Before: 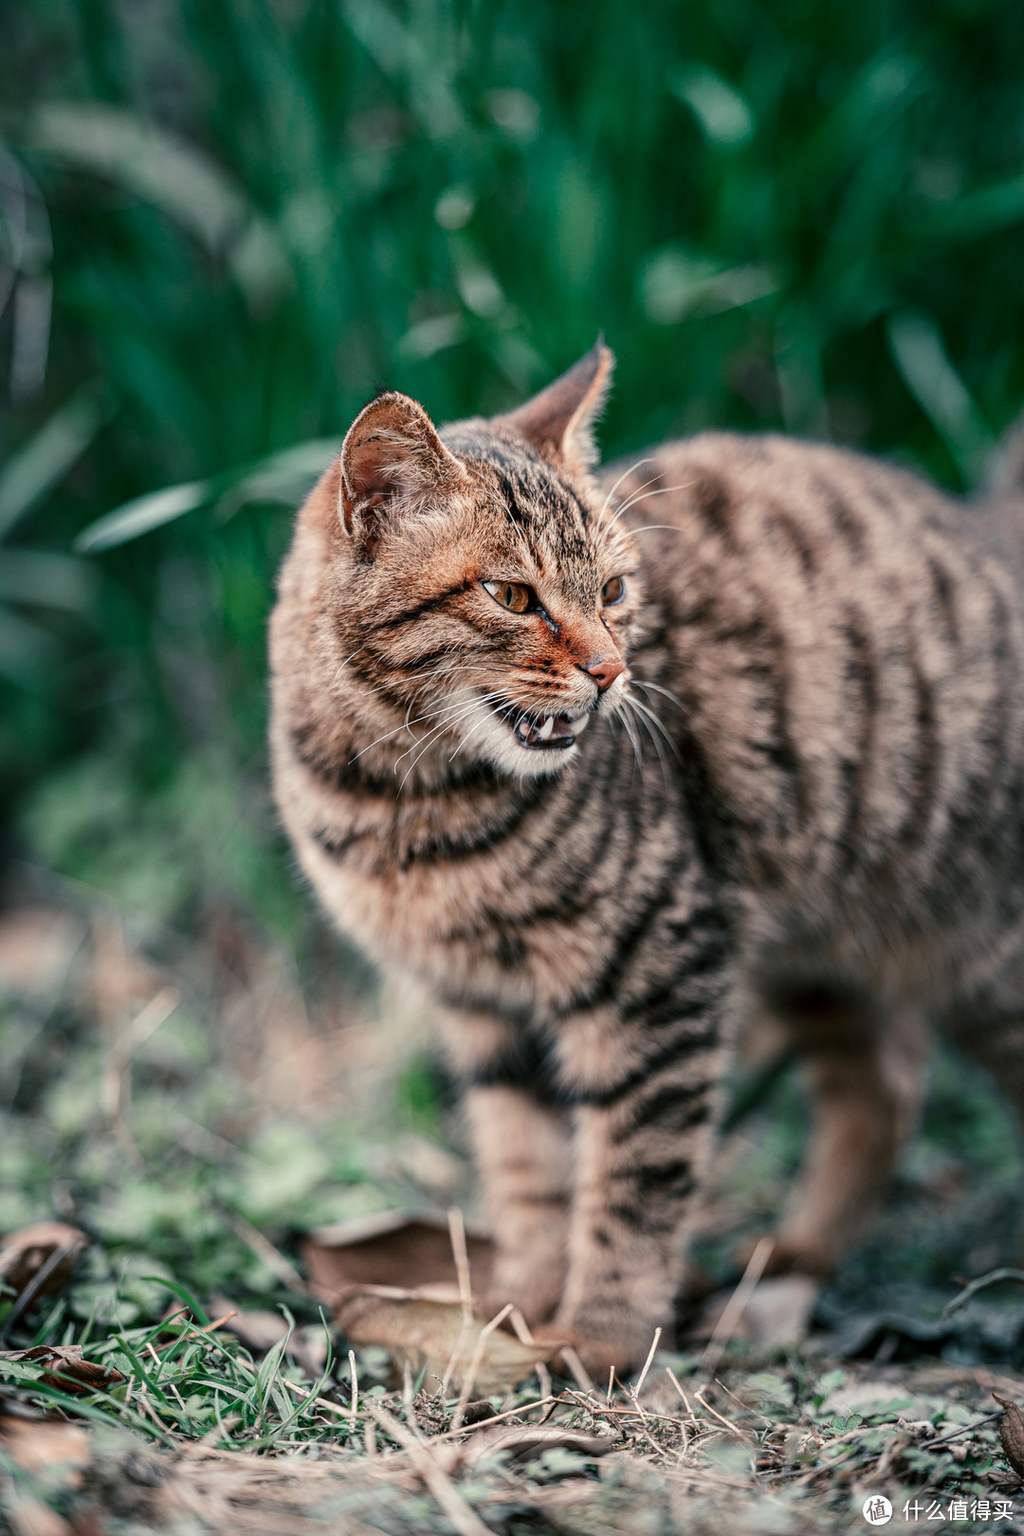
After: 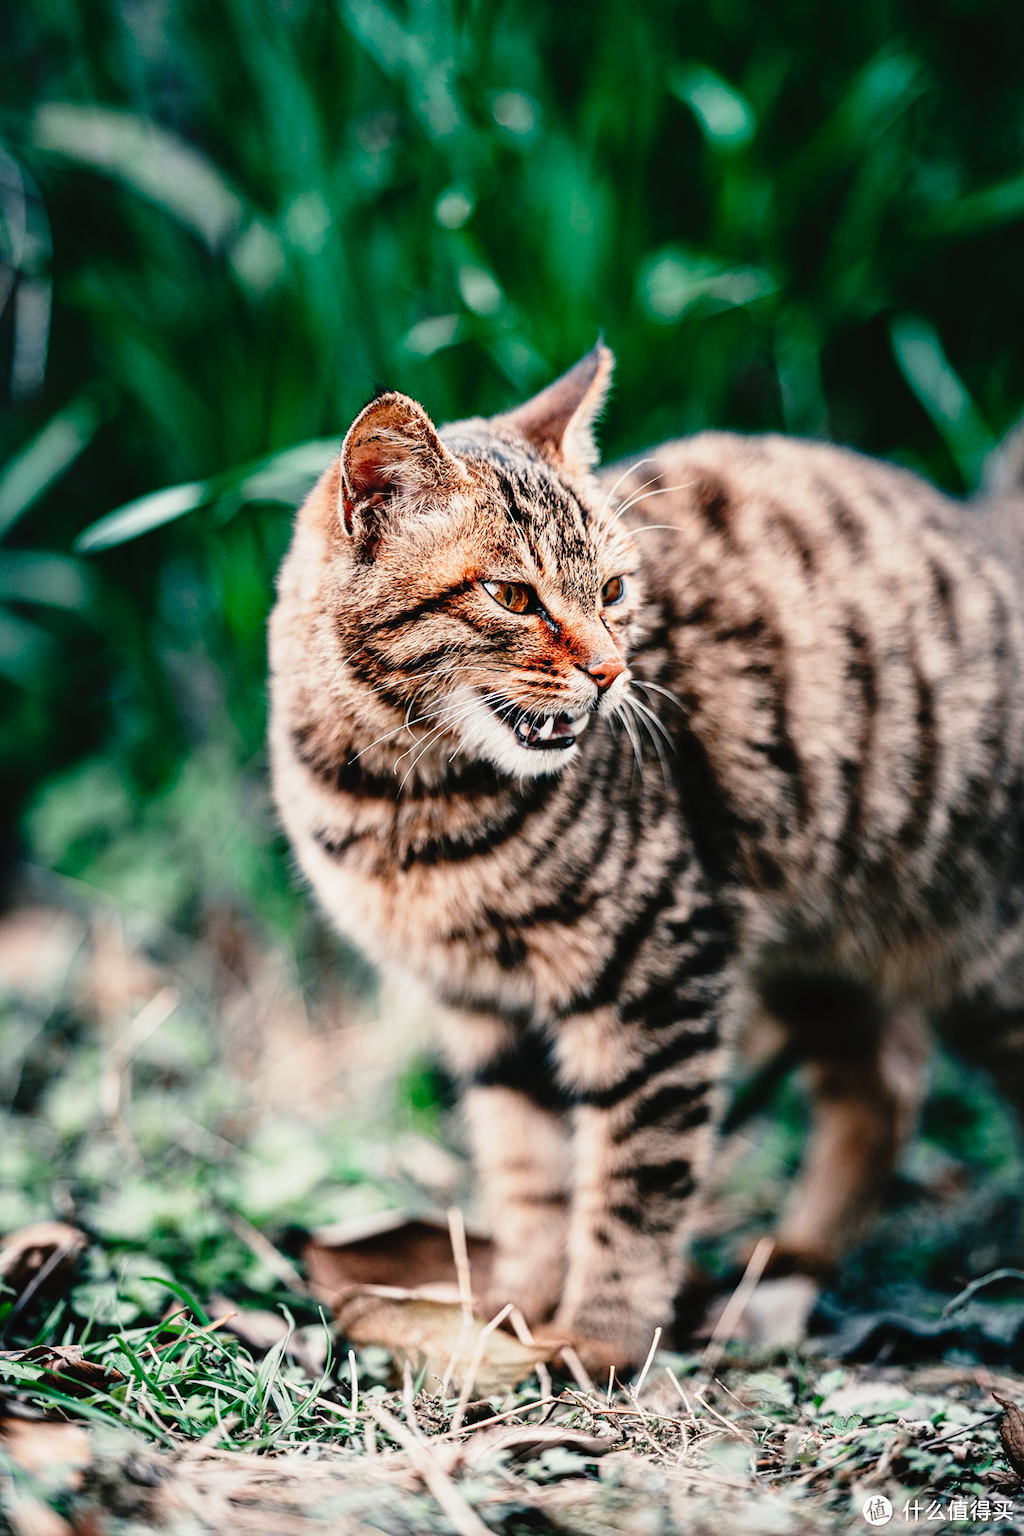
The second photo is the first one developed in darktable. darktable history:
tone curve: curves: ch0 [(0, 0.022) (0.177, 0.086) (0.392, 0.438) (0.704, 0.844) (0.858, 0.938) (1, 0.981)]; ch1 [(0, 0) (0.402, 0.36) (0.476, 0.456) (0.498, 0.497) (0.518, 0.521) (0.58, 0.598) (0.619, 0.65) (0.692, 0.737) (1, 1)]; ch2 [(0, 0) (0.415, 0.438) (0.483, 0.499) (0.503, 0.503) (0.526, 0.532) (0.563, 0.604) (0.626, 0.697) (0.699, 0.753) (0.997, 0.858)], preserve colors none
